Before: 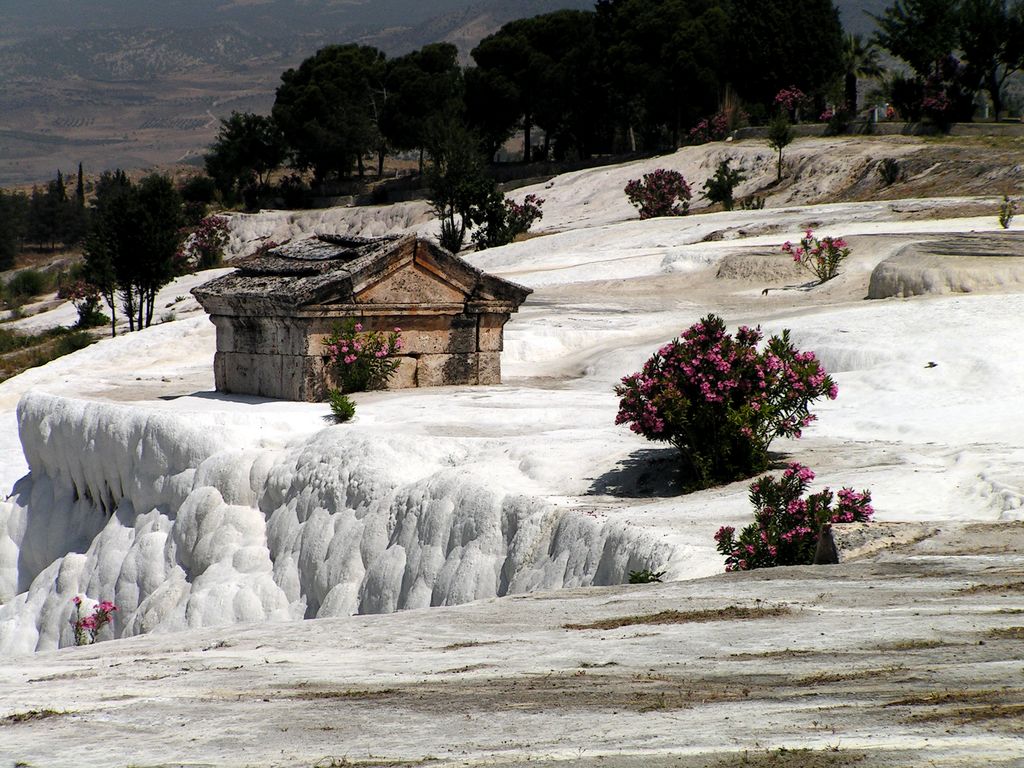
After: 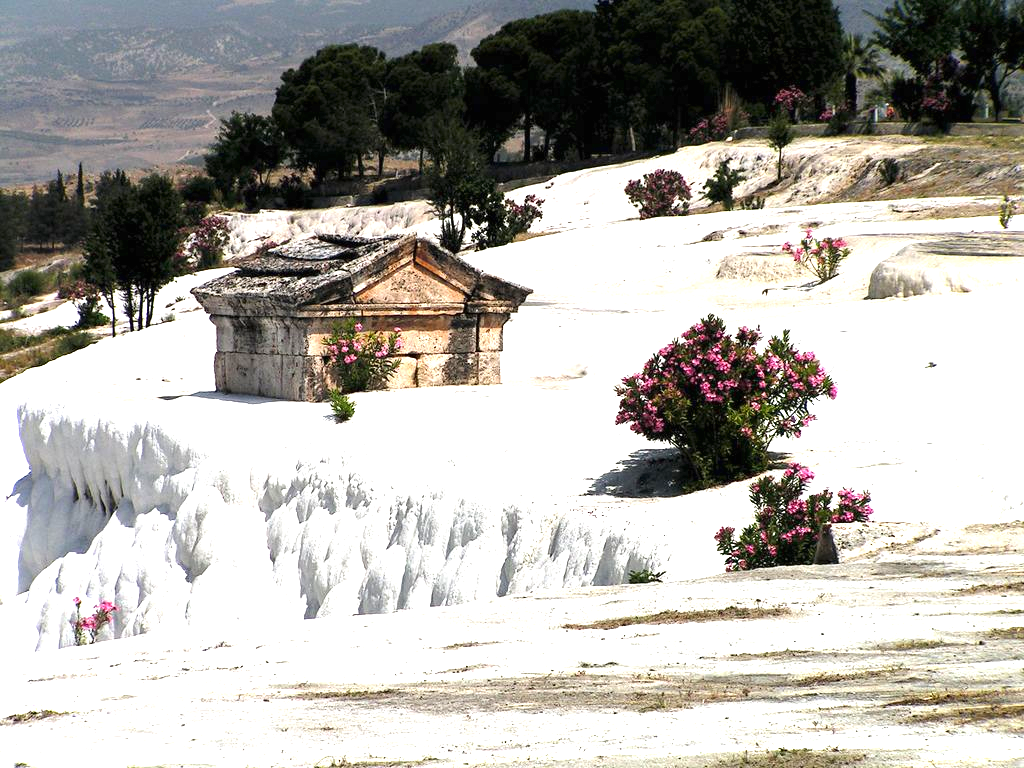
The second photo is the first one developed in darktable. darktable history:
exposure: black level correction 0, exposure 1.463 EV, compensate highlight preservation false
